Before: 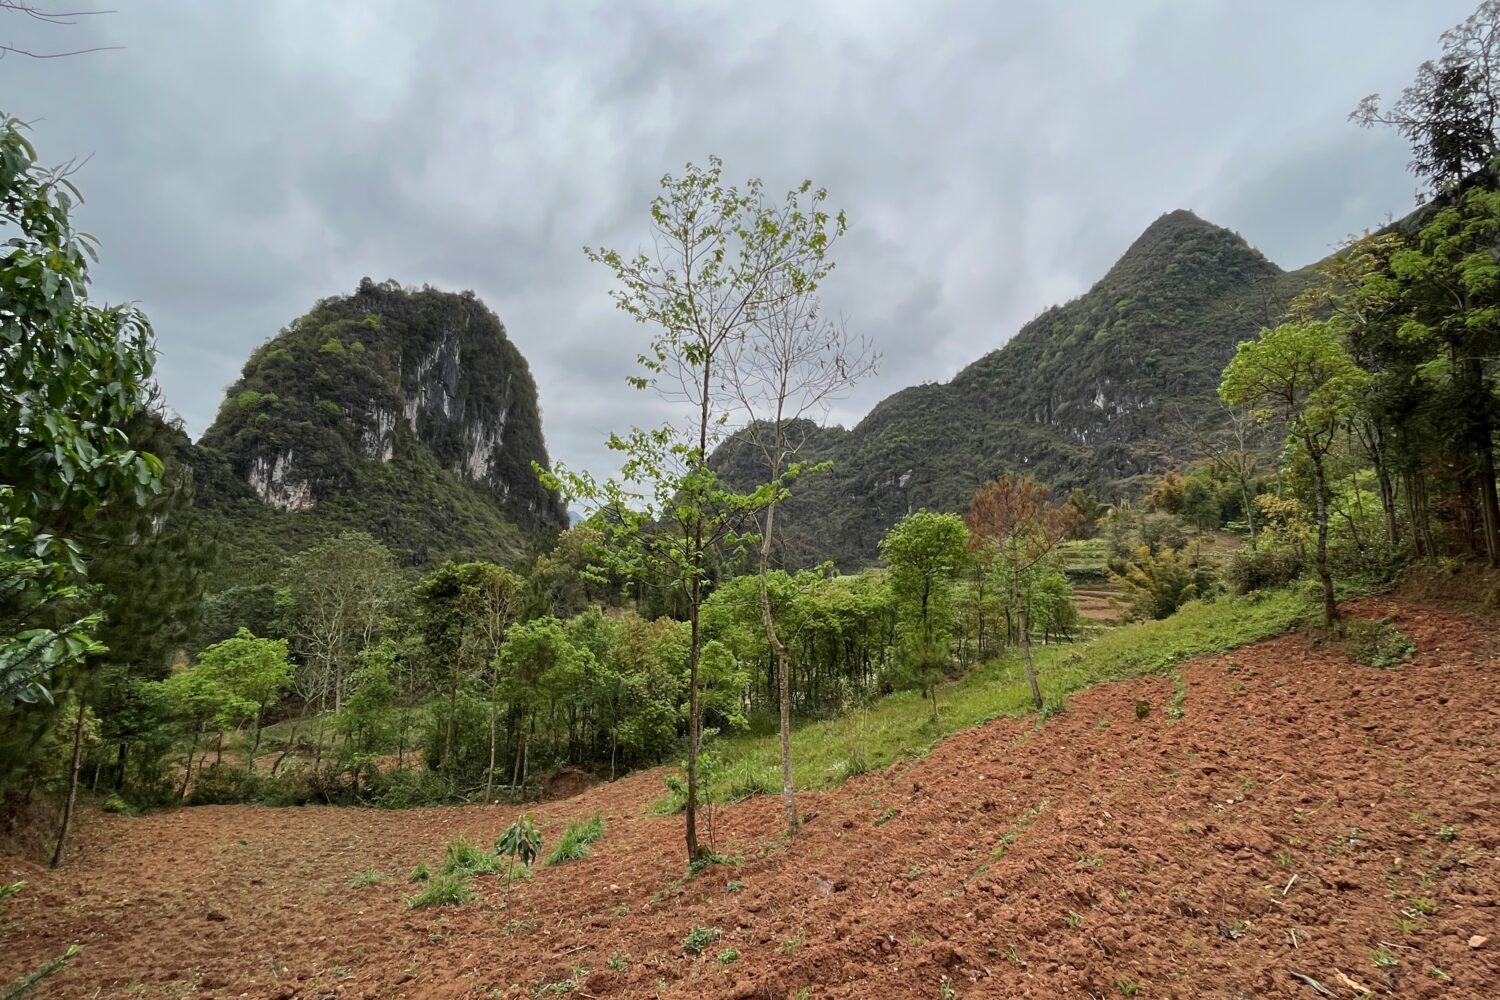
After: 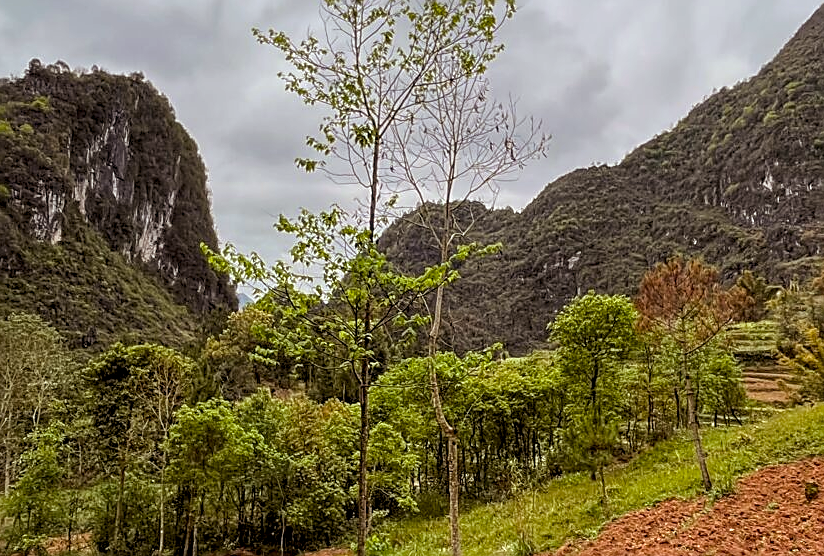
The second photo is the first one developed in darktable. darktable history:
color balance rgb: power › chroma 1.535%, power › hue 28.63°, perceptual saturation grading › global saturation 0.14%, perceptual saturation grading › mid-tones 11.535%, global vibrance 25.117%
sharpen: amount 0.749
crop and rotate: left 22.1%, top 21.894%, right 22.914%, bottom 22.453%
local contrast: detail 130%
